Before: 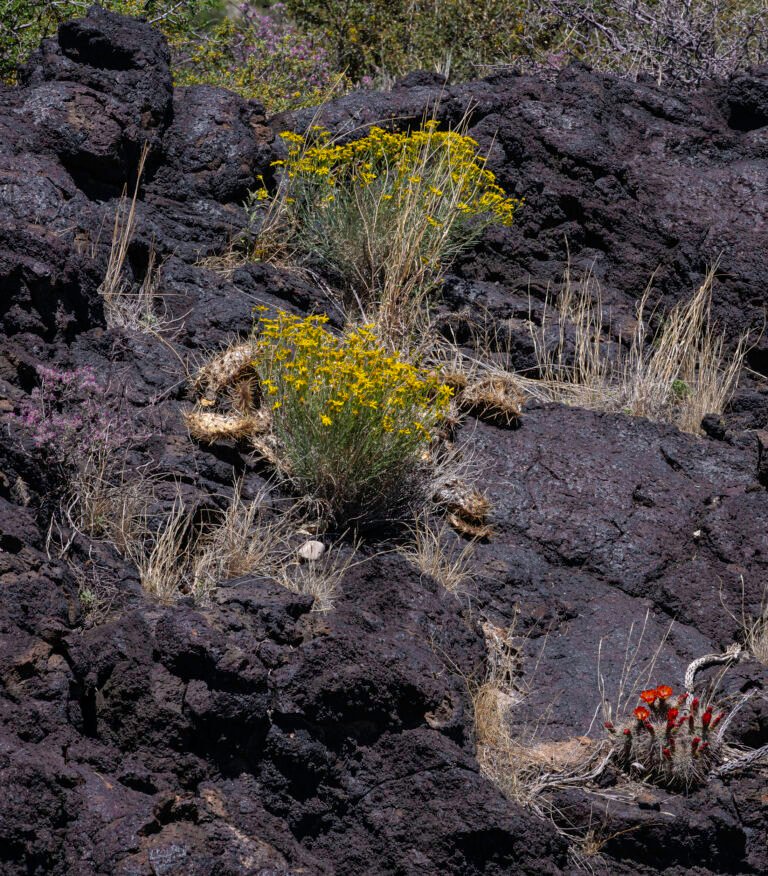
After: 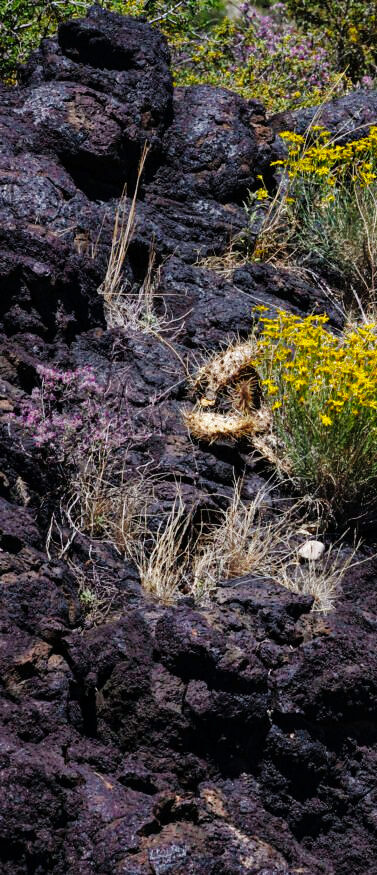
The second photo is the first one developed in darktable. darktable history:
crop and rotate: left 0%, top 0%, right 50.845%
white balance: red 0.978, blue 0.999
base curve: curves: ch0 [(0, 0) (0.036, 0.025) (0.121, 0.166) (0.206, 0.329) (0.605, 0.79) (1, 1)], preserve colors none
